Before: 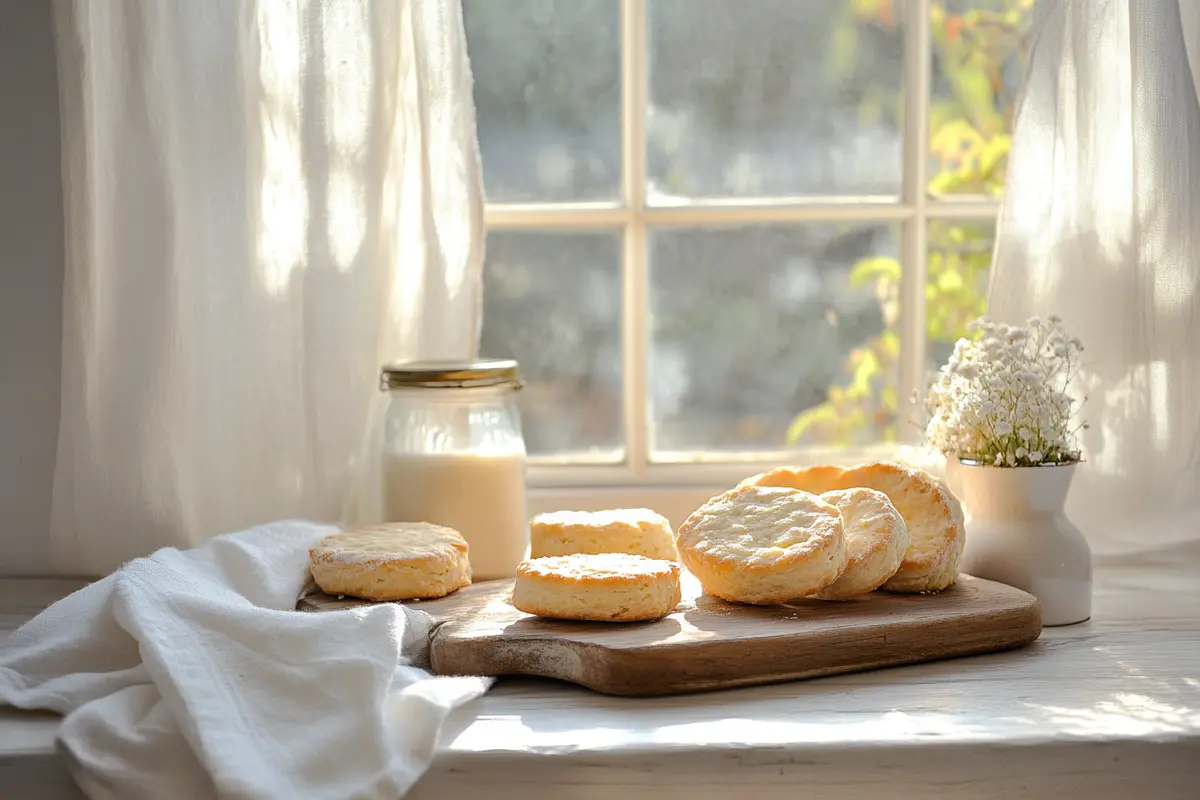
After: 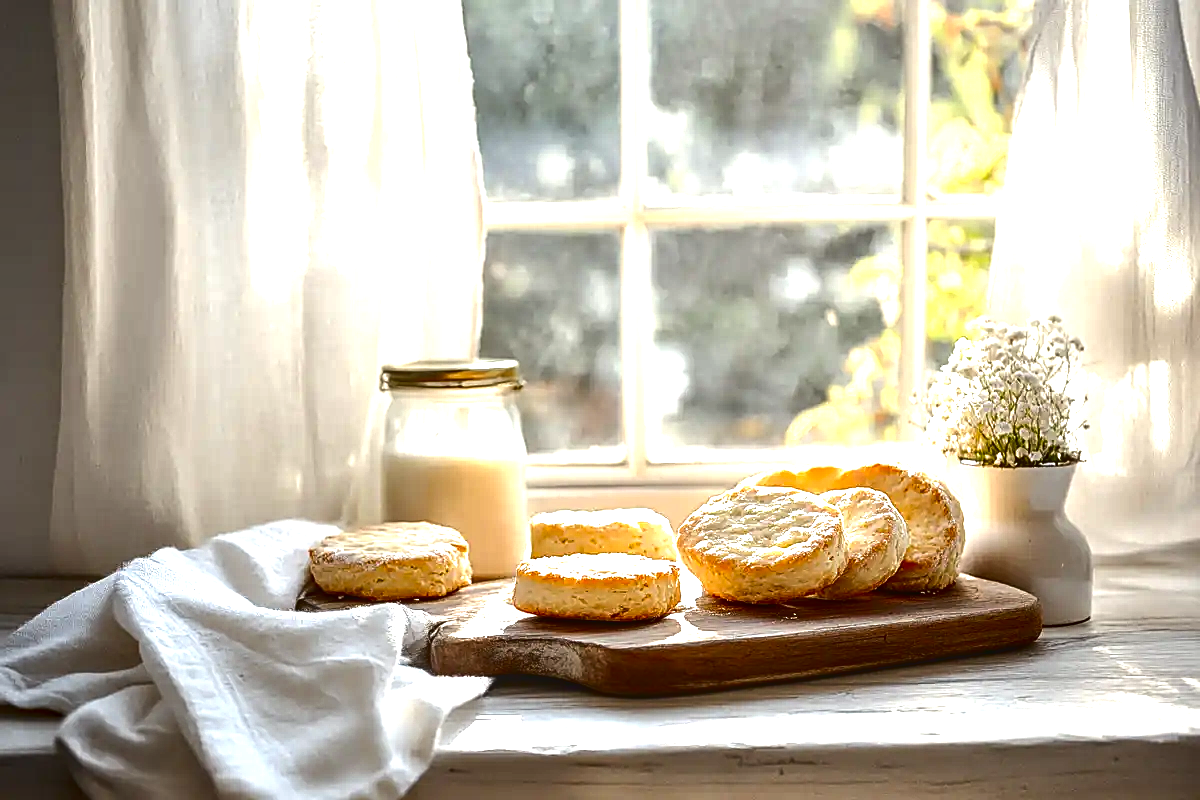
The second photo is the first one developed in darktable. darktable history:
sharpen: on, module defaults
local contrast: on, module defaults
exposure: black level correction 0, exposure 0.9 EV, compensate highlight preservation false
contrast brightness saturation: contrast 0.09, brightness -0.59, saturation 0.17
